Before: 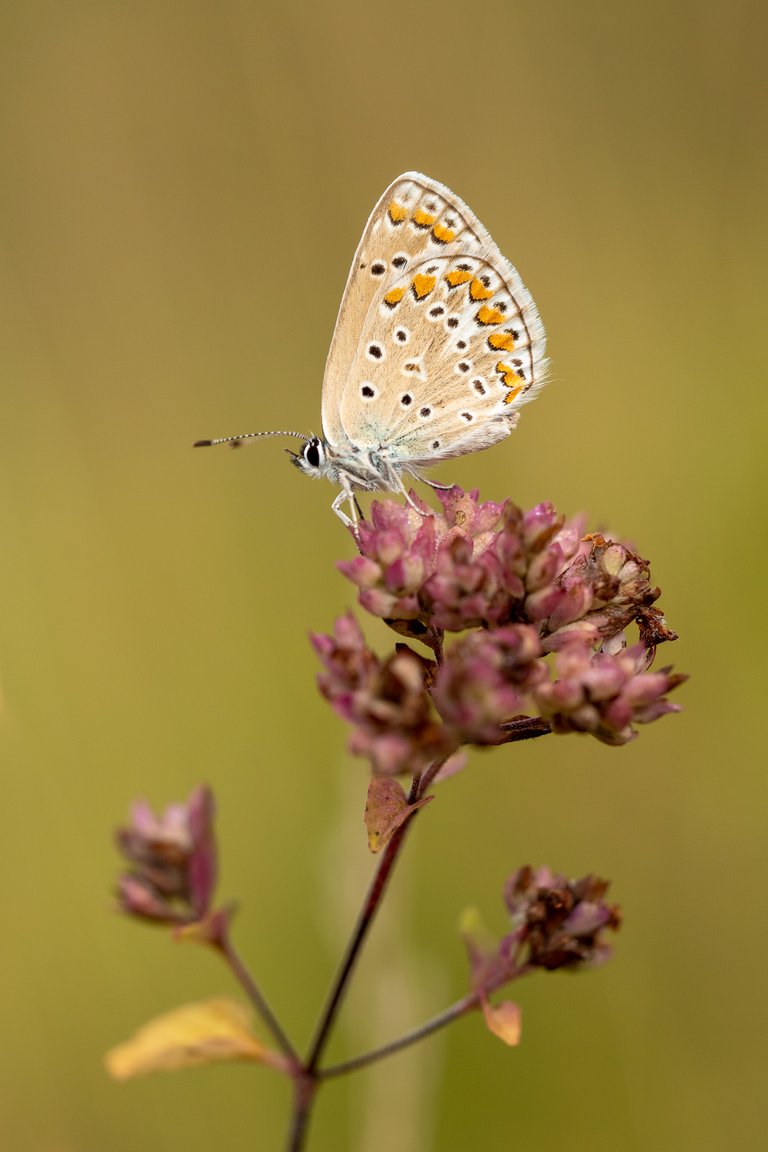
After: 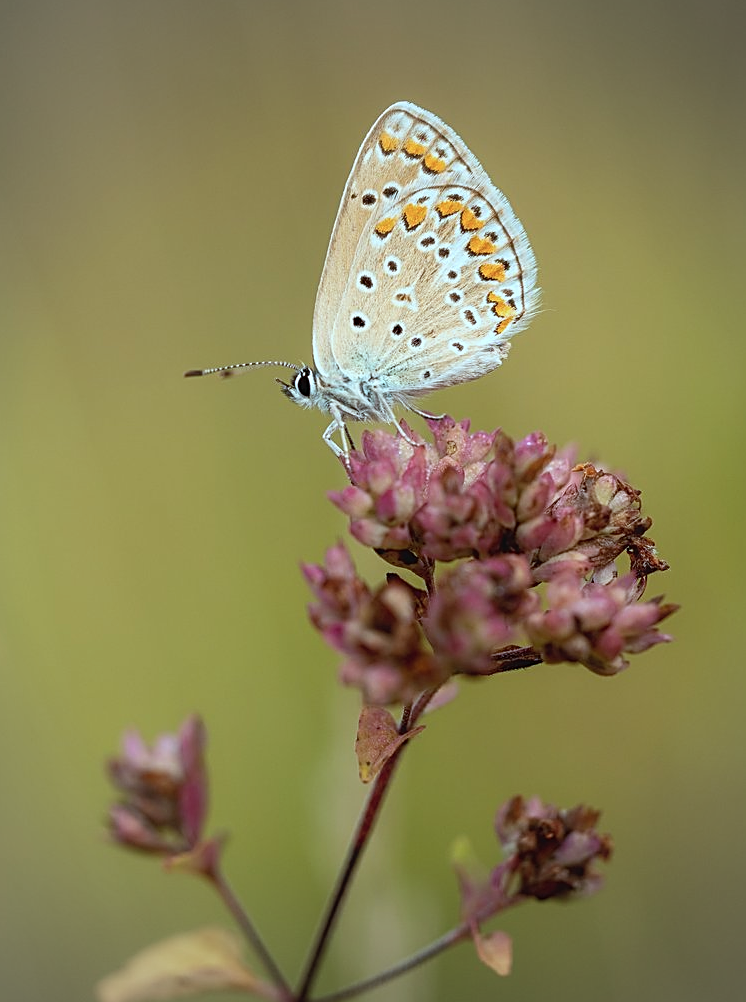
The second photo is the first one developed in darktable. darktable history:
crop: left 1.179%, top 6.144%, right 1.656%, bottom 6.863%
sharpen: on, module defaults
vignetting: fall-off start 71.73%, brightness -0.287, unbound false
contrast equalizer: octaves 7, y [[0.5, 0.488, 0.462, 0.461, 0.491, 0.5], [0.5 ×6], [0.5 ×6], [0 ×6], [0 ×6]]
color correction: highlights a* -11.25, highlights b* -15.61
